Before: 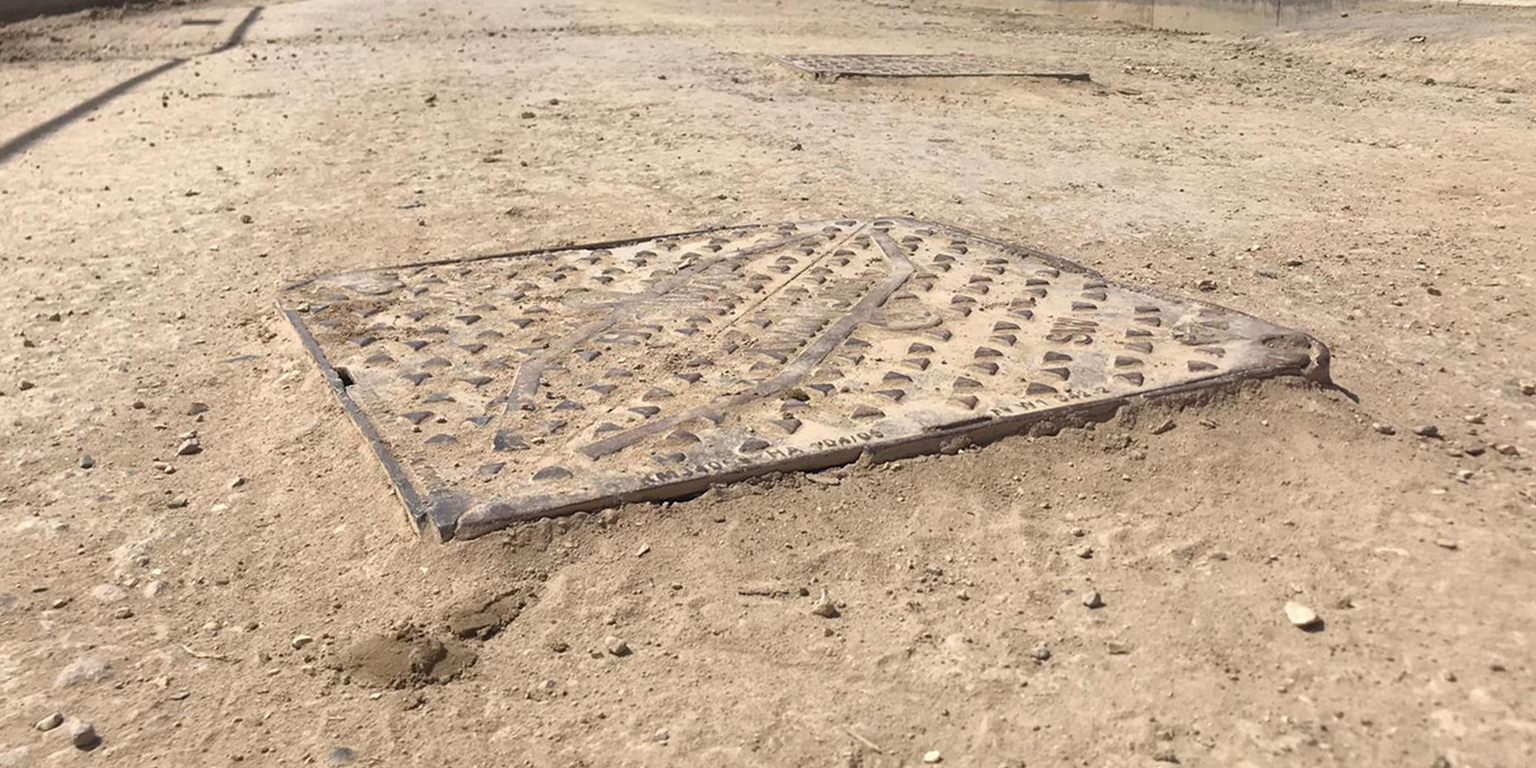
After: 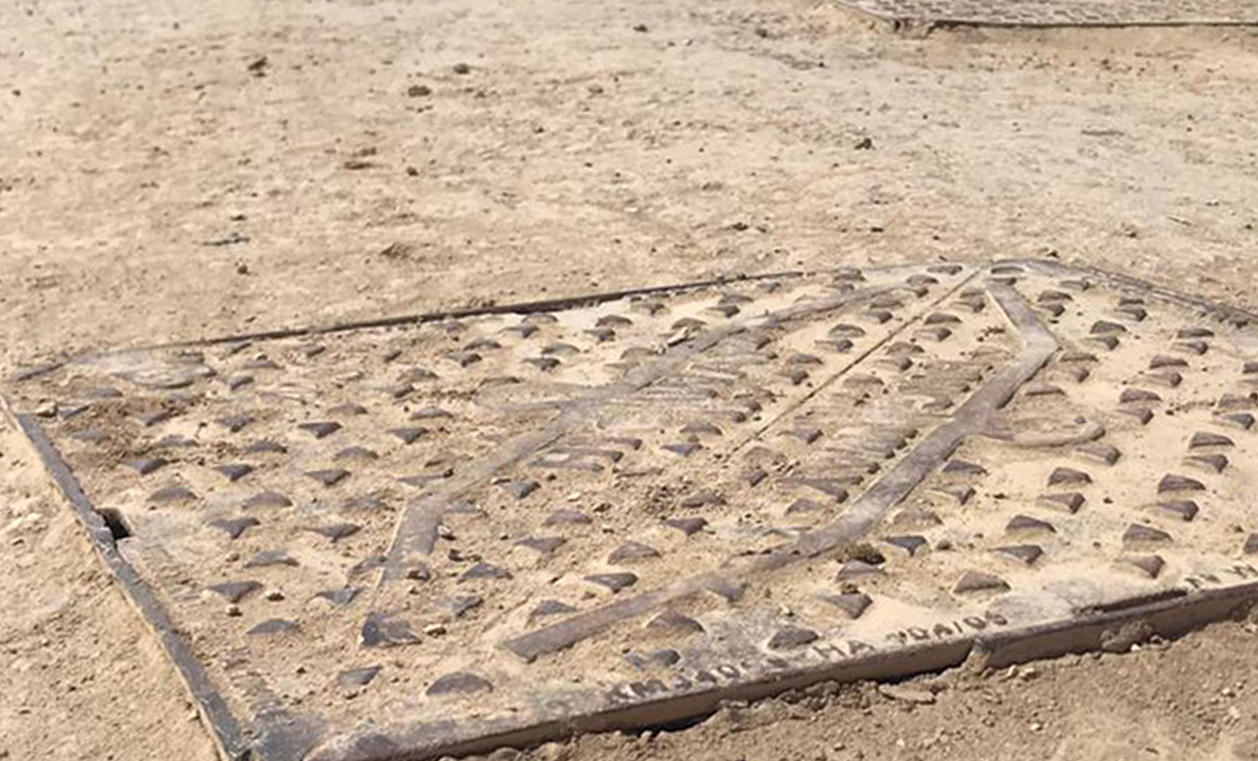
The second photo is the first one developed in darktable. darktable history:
levels: mode automatic
crop: left 17.959%, top 7.893%, right 32.573%, bottom 32.247%
